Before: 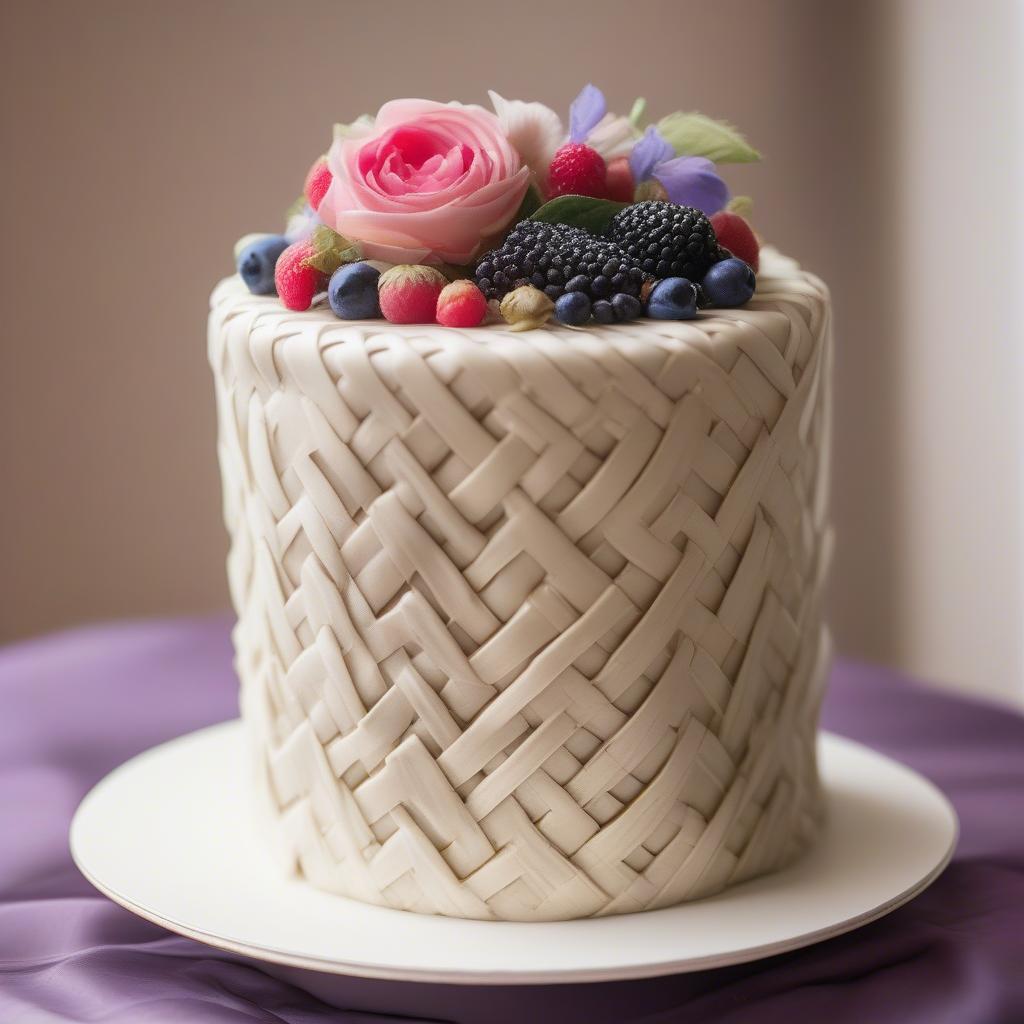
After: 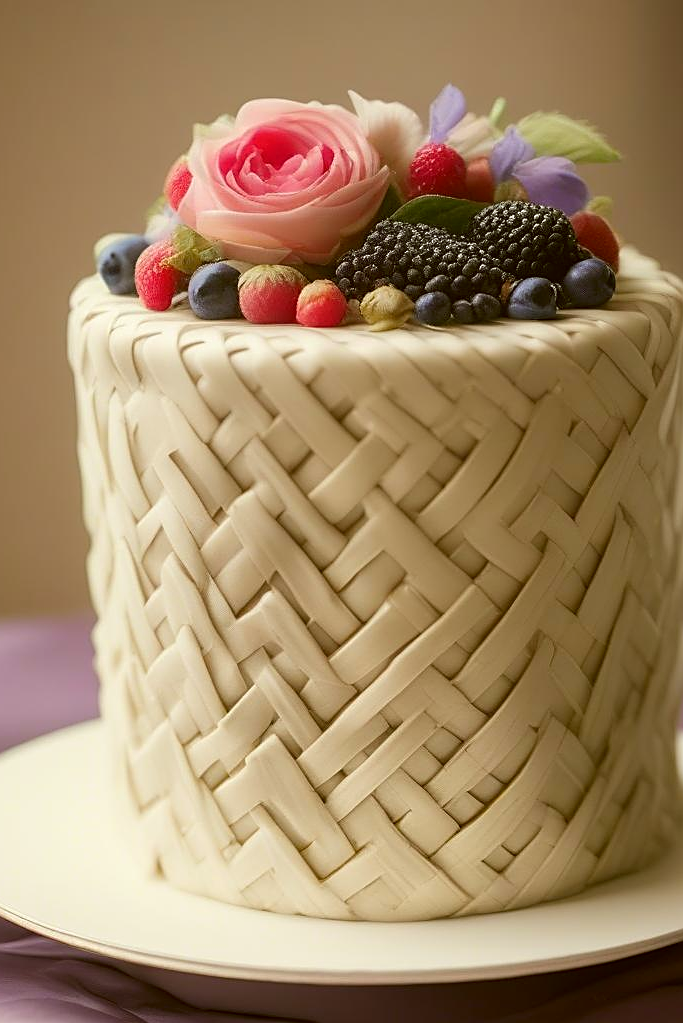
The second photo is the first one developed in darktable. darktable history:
color correction: highlights a* -1.2, highlights b* 10.25, shadows a* 0.892, shadows b* 19.22
sharpen: on, module defaults
crop and rotate: left 13.727%, right 19.531%
